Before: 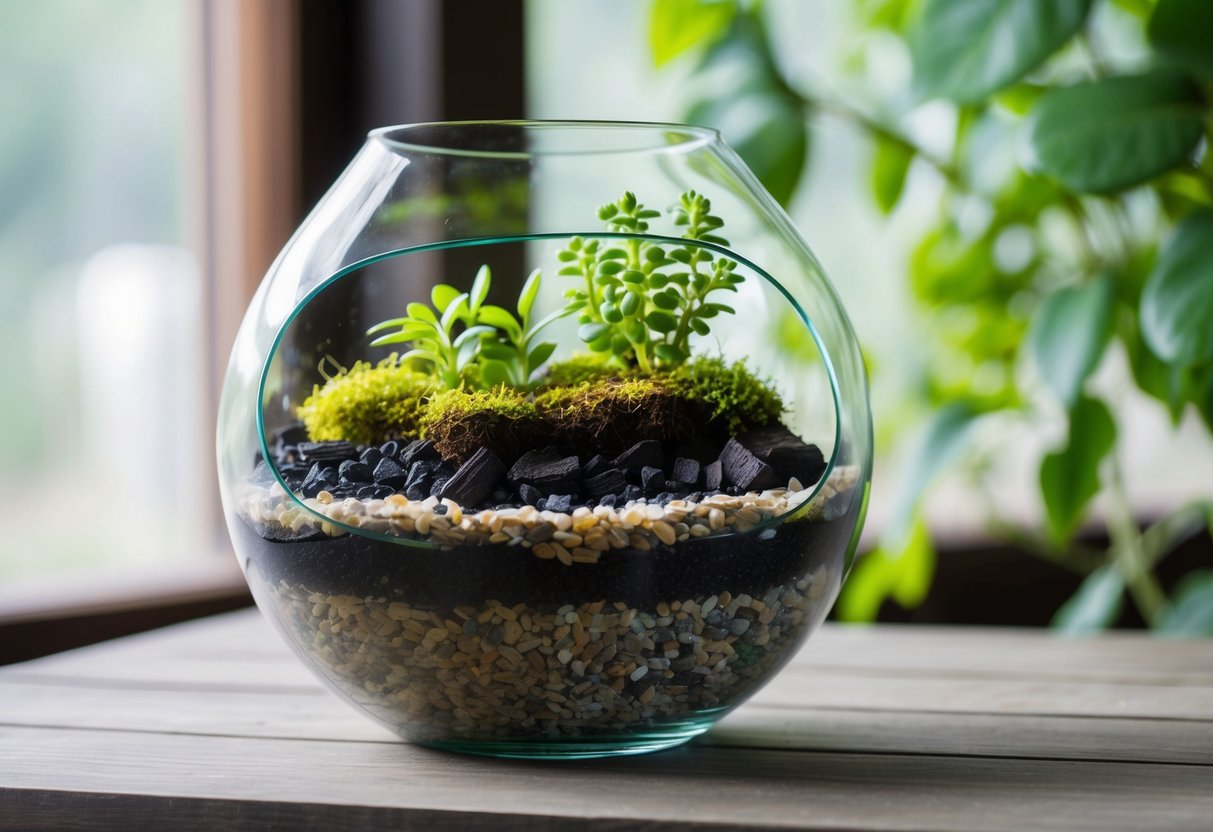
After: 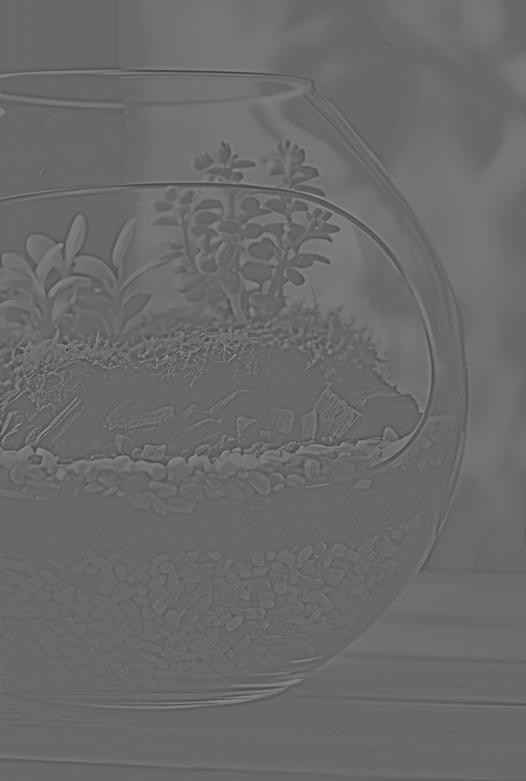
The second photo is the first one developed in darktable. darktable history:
crop: left 33.452%, top 6.025%, right 23.155%
highpass: sharpness 5.84%, contrast boost 8.44%
exposure: exposure 0.999 EV, compensate highlight preservation false
color correction: saturation 0.8
contrast brightness saturation: brightness -0.09
filmic rgb: black relative exposure -6.68 EV, white relative exposure 4.56 EV, hardness 3.25
